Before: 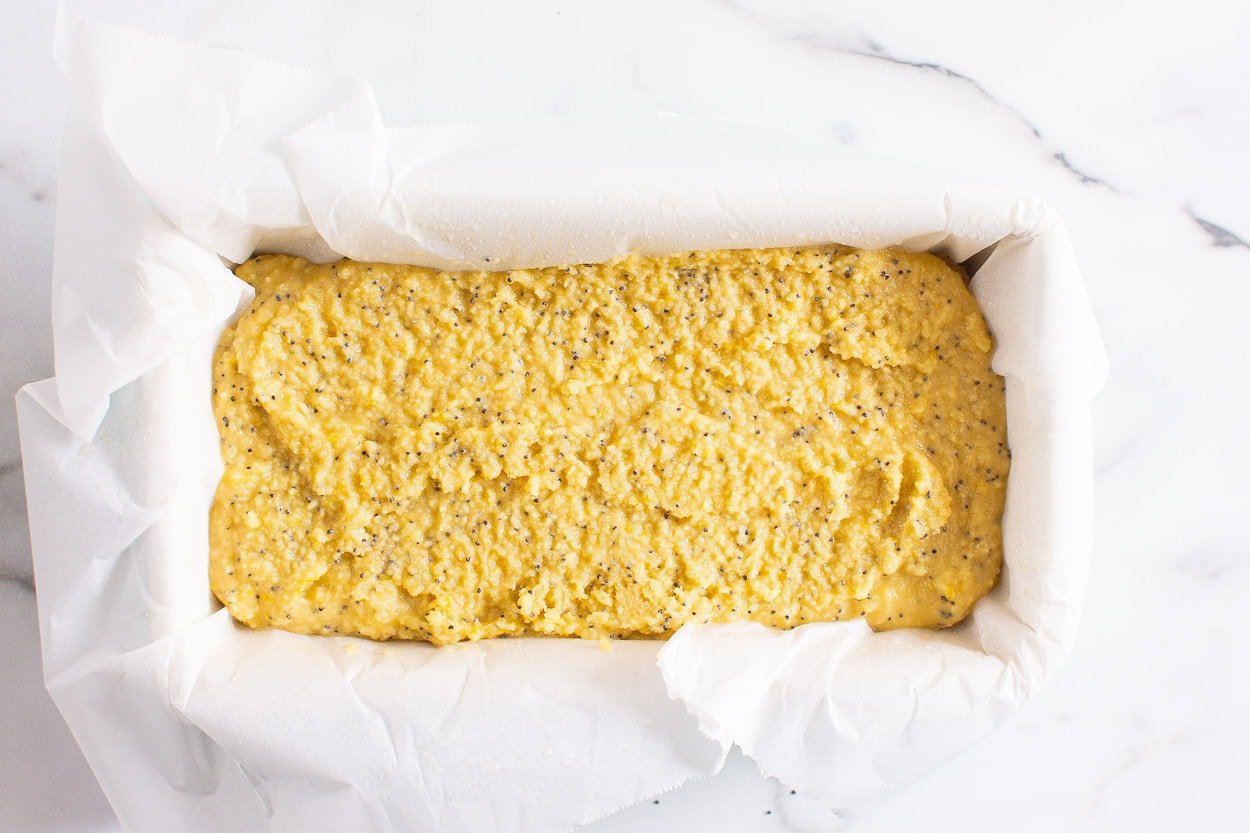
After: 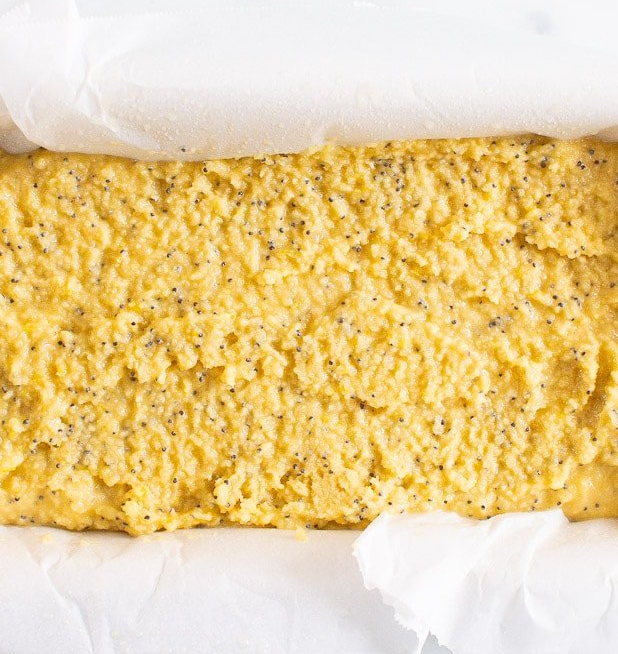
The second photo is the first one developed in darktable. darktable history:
shadows and highlights: shadows 43.06, highlights 6.94
crop and rotate: angle 0.02°, left 24.353%, top 13.219%, right 26.156%, bottom 8.224%
